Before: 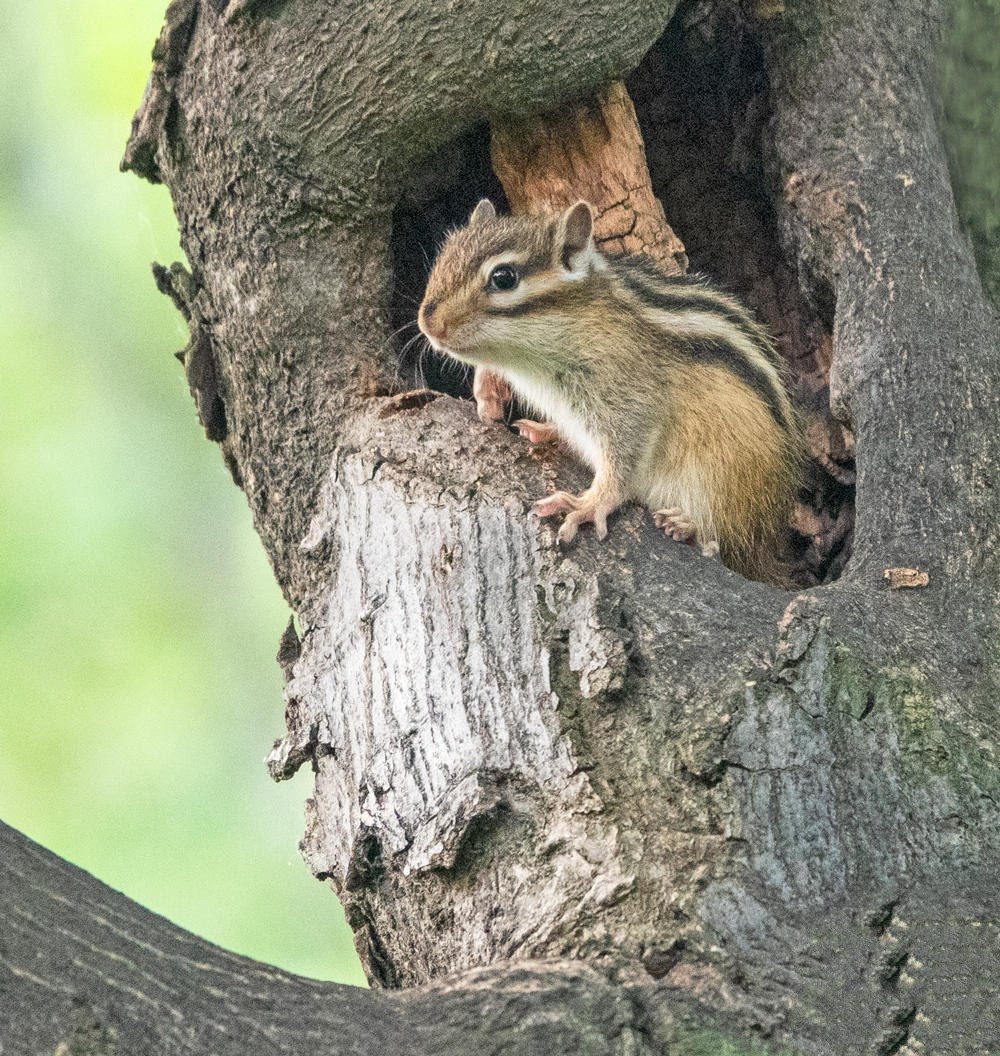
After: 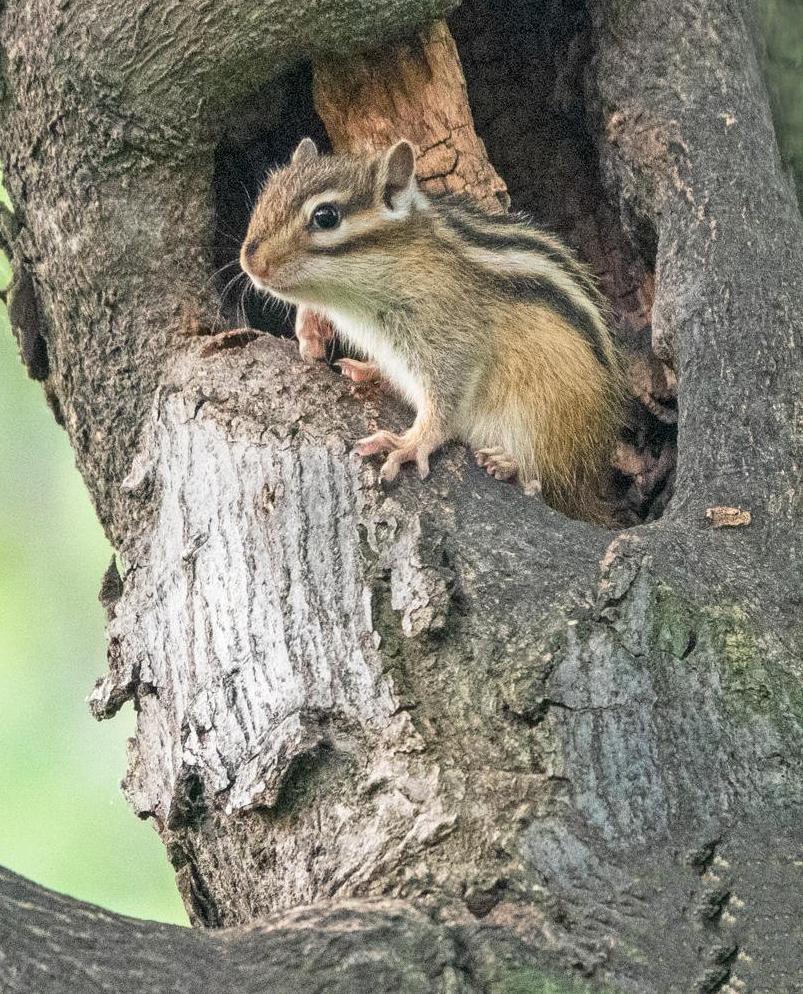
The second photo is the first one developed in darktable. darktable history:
crop and rotate: left 17.891%, top 5.869%, right 1.791%
